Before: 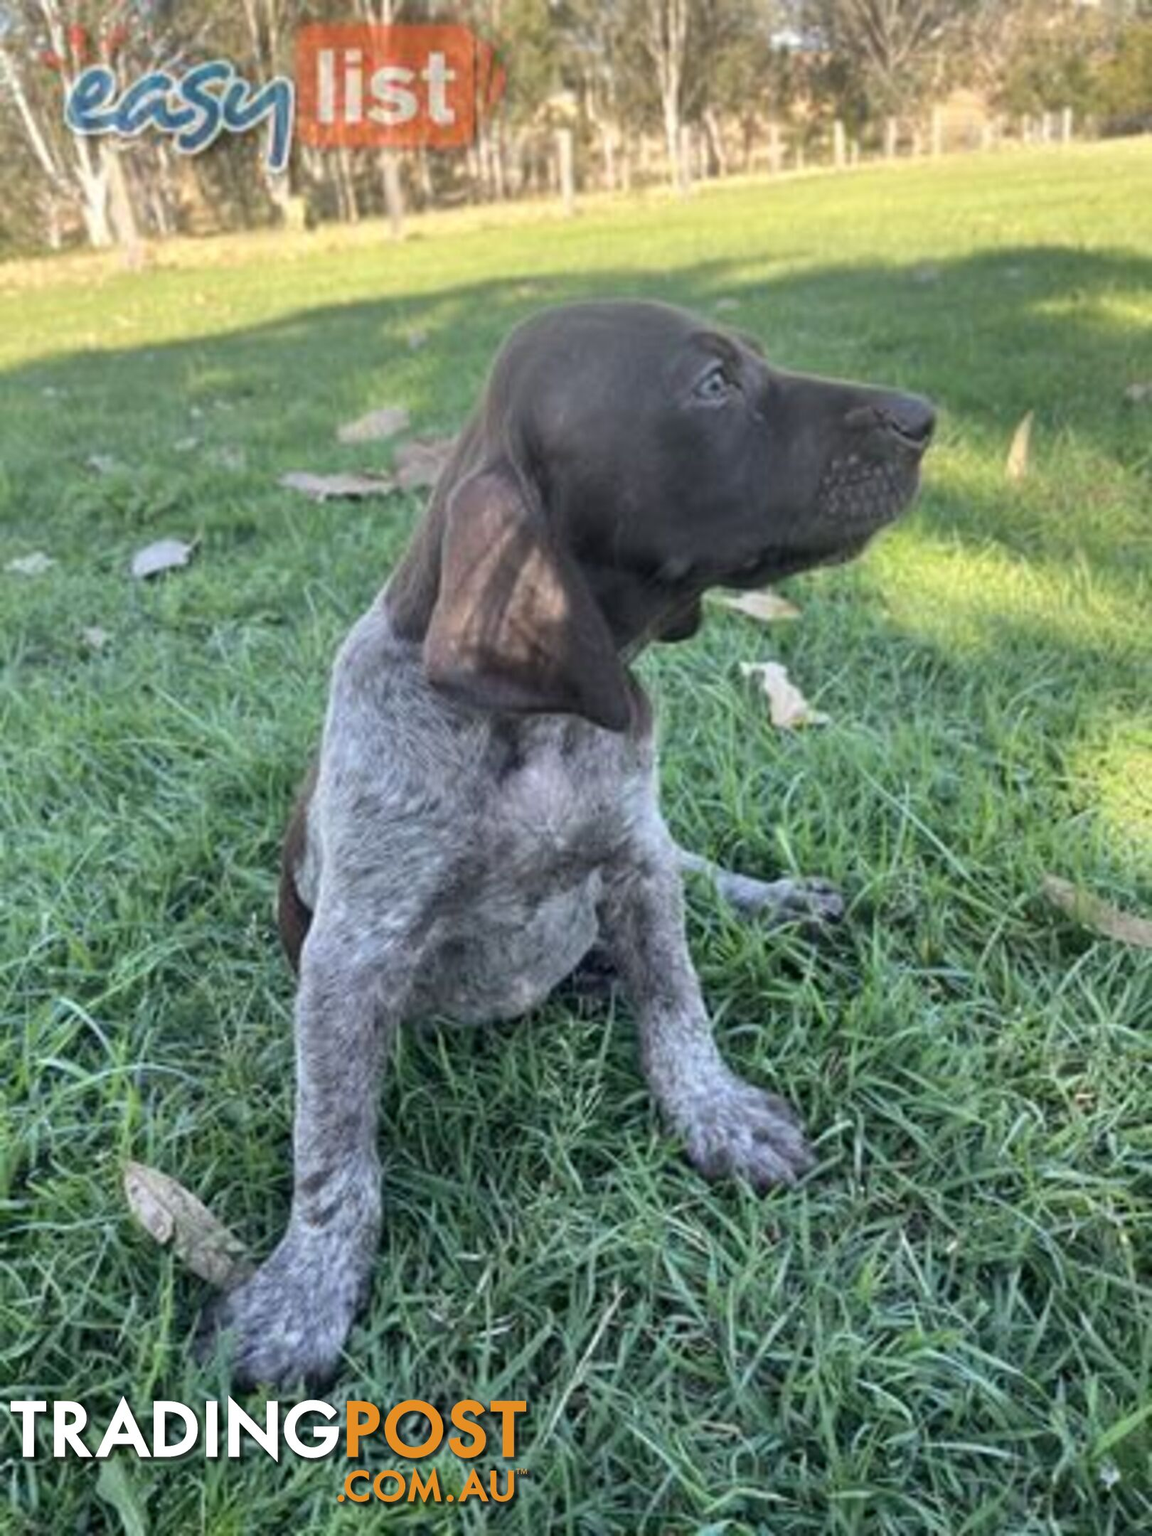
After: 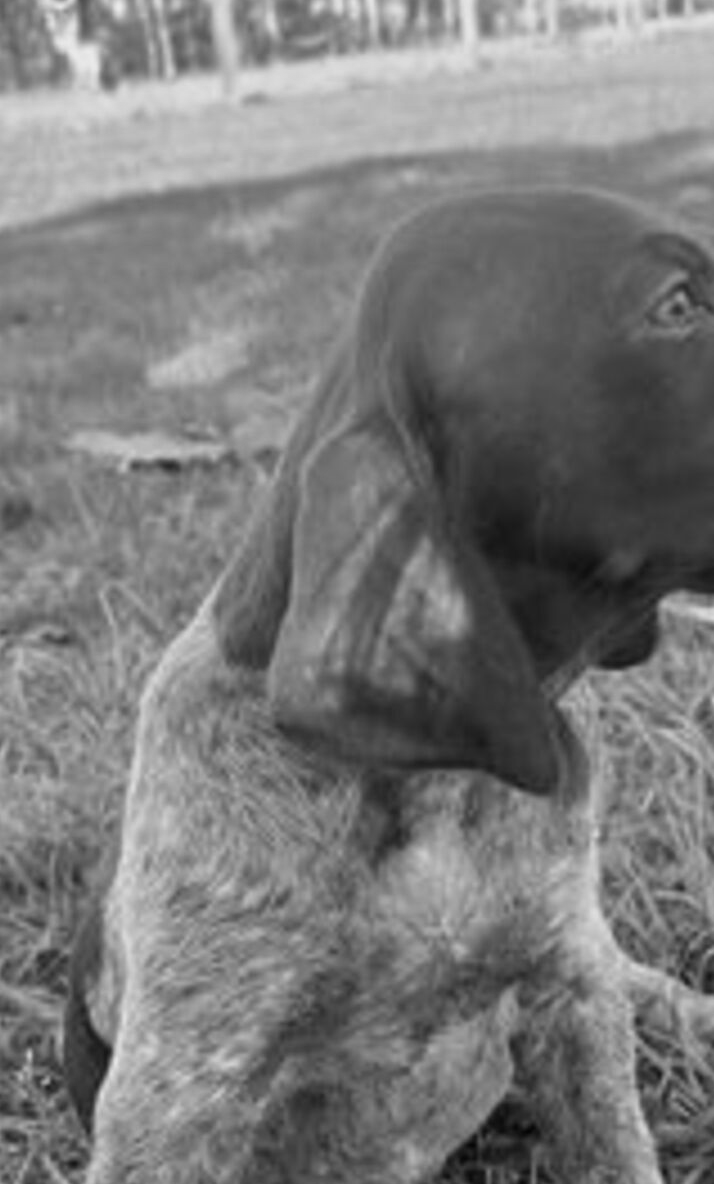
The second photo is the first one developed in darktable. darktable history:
crop: left 20.248%, top 10.86%, right 35.675%, bottom 34.321%
monochrome: a -11.7, b 1.62, size 0.5, highlights 0.38
